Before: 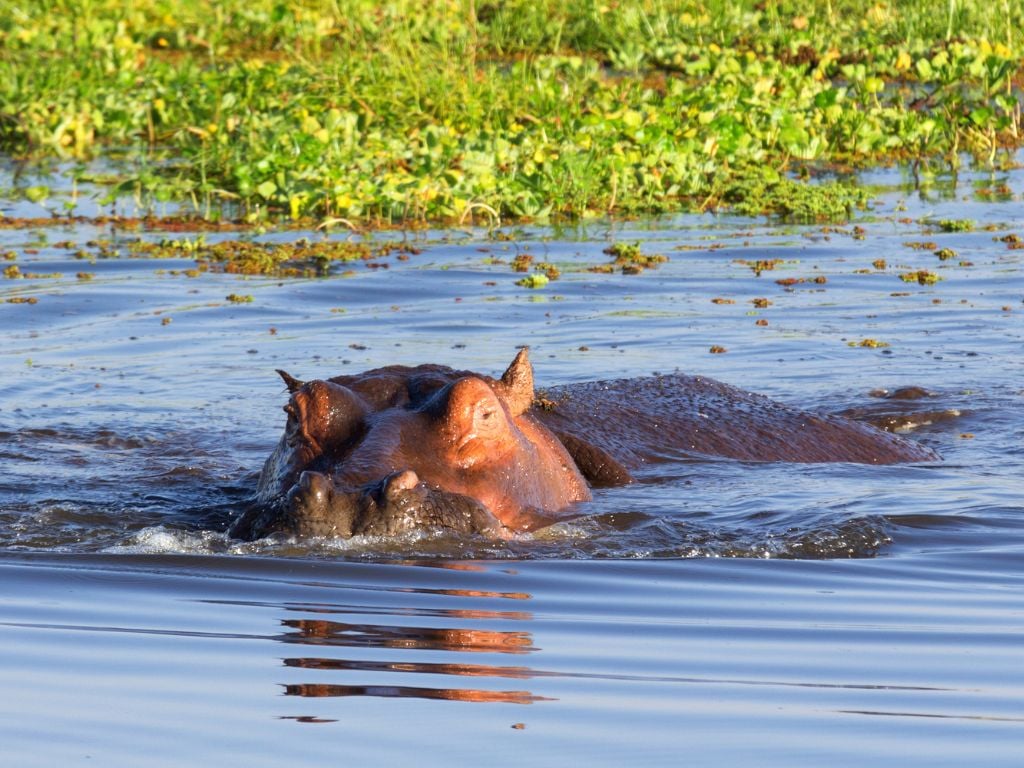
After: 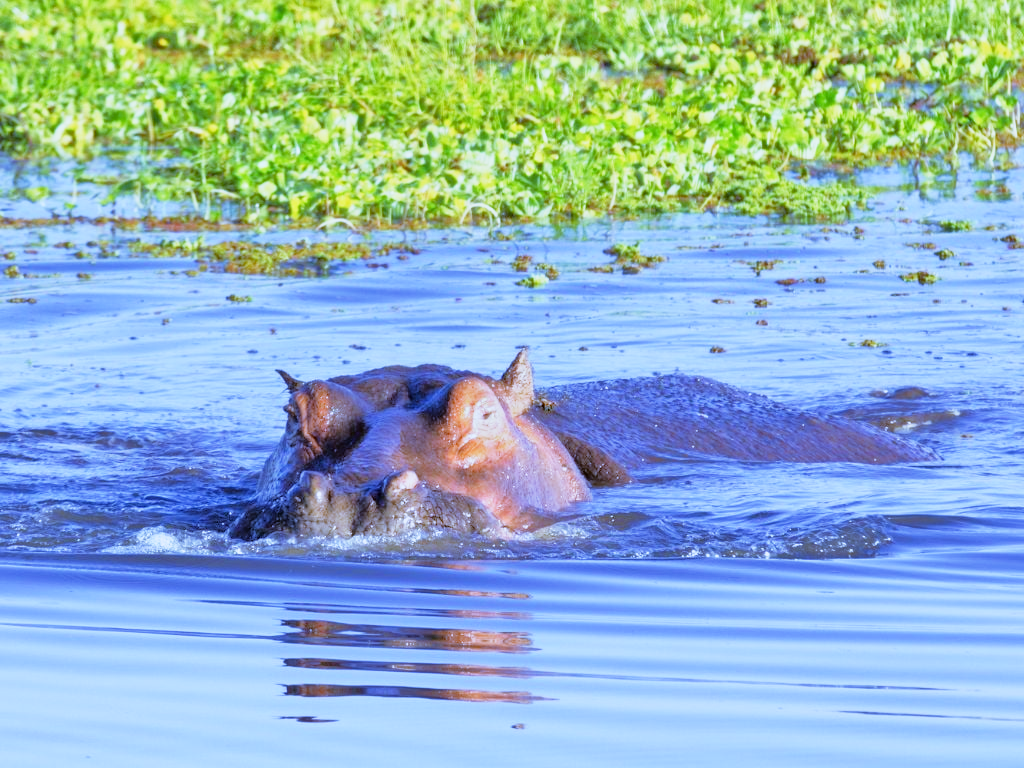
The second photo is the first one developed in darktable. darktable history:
white balance: red 0.766, blue 1.537
base curve: curves: ch0 [(0, 0) (0.088, 0.125) (0.176, 0.251) (0.354, 0.501) (0.613, 0.749) (1, 0.877)], preserve colors none
tone equalizer: -7 EV 0.15 EV, -6 EV 0.6 EV, -5 EV 1.15 EV, -4 EV 1.33 EV, -3 EV 1.15 EV, -2 EV 0.6 EV, -1 EV 0.15 EV, mask exposure compensation -0.5 EV
